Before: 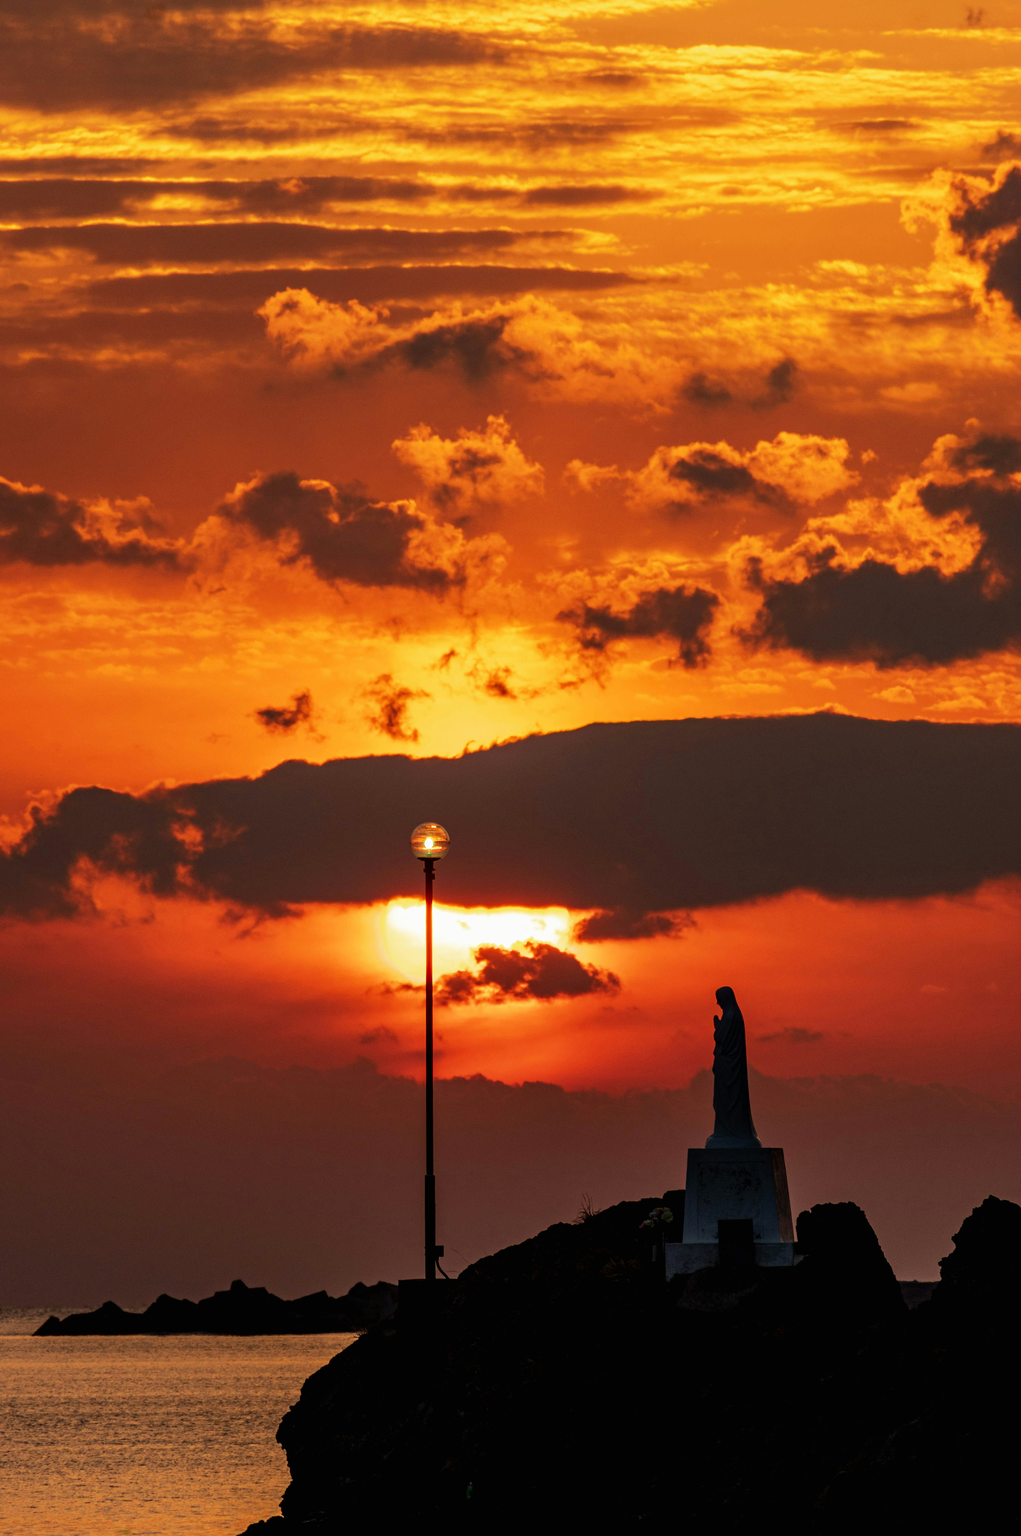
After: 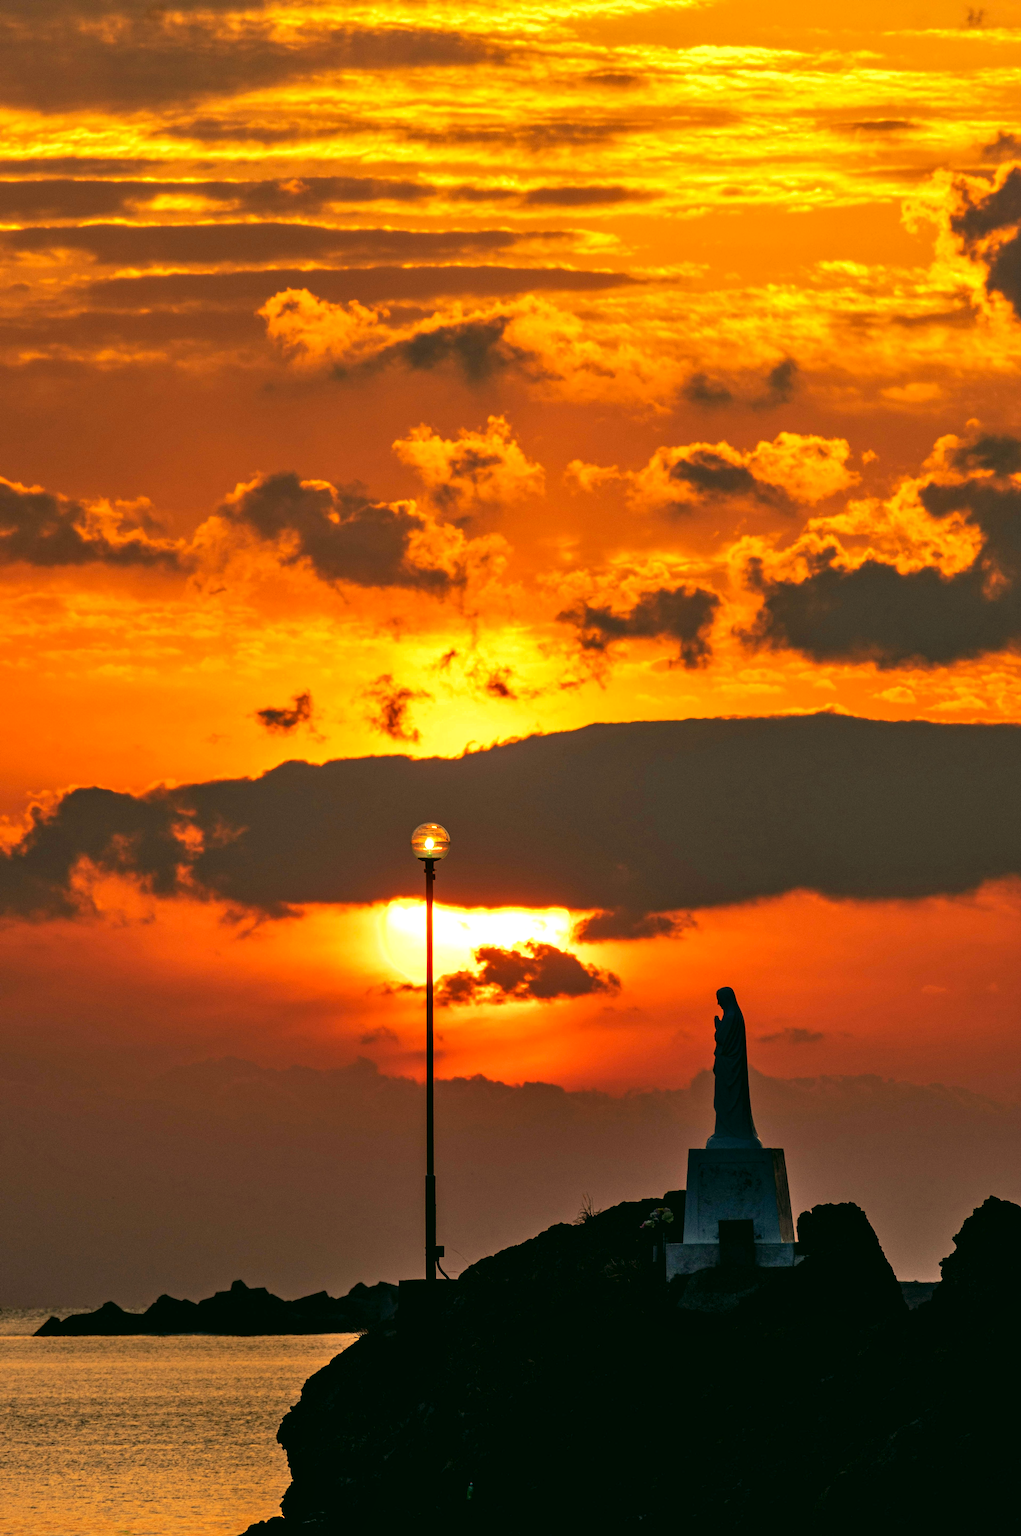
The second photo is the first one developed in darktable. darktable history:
color correction: highlights a* -0.482, highlights b* 9.48, shadows a* -9.48, shadows b* 0.803
shadows and highlights: shadows 37.27, highlights -28.18, soften with gaussian
exposure: black level correction 0, exposure 0.5 EV, compensate exposure bias true, compensate highlight preservation false
